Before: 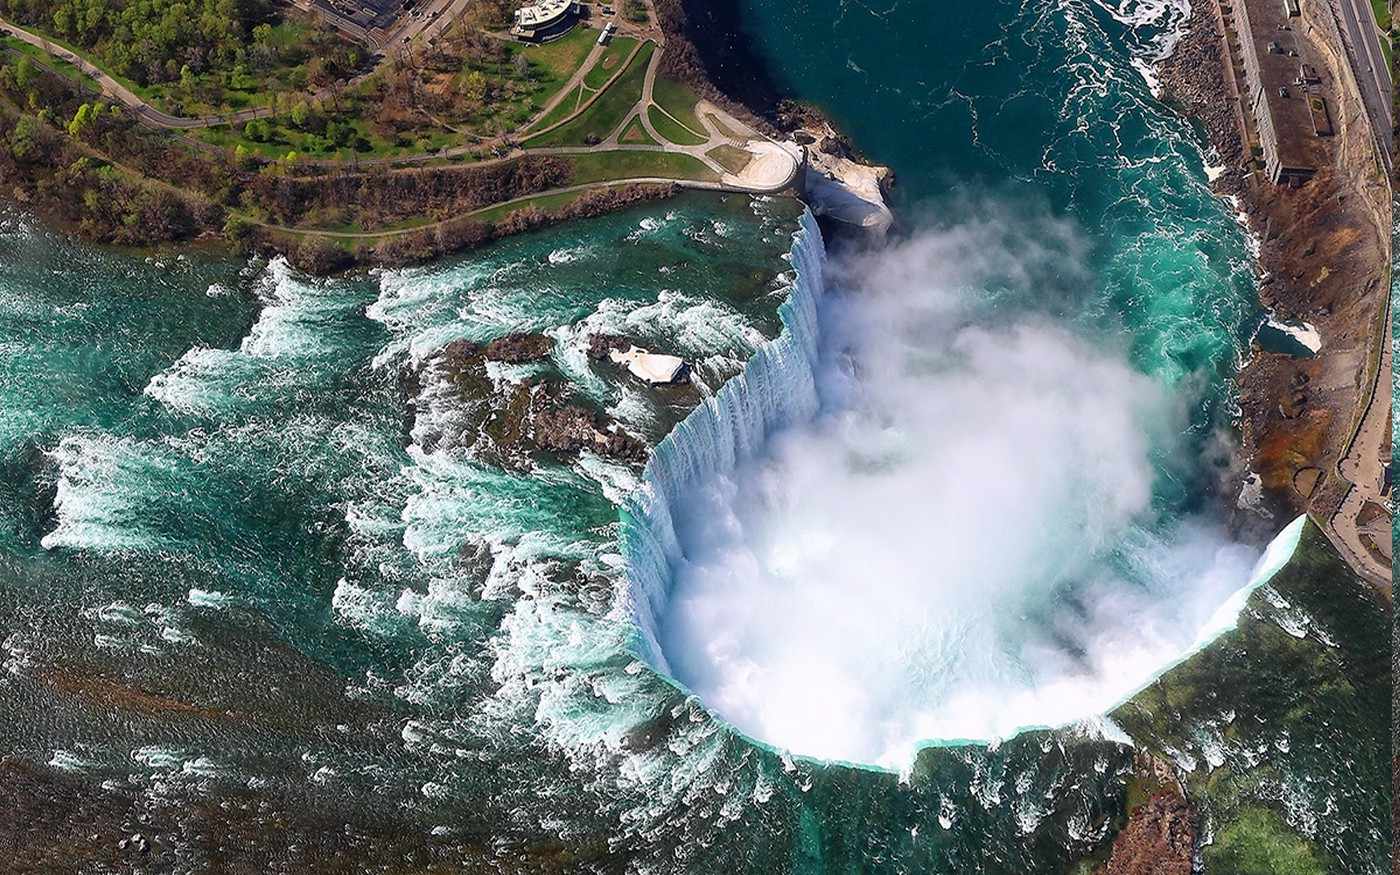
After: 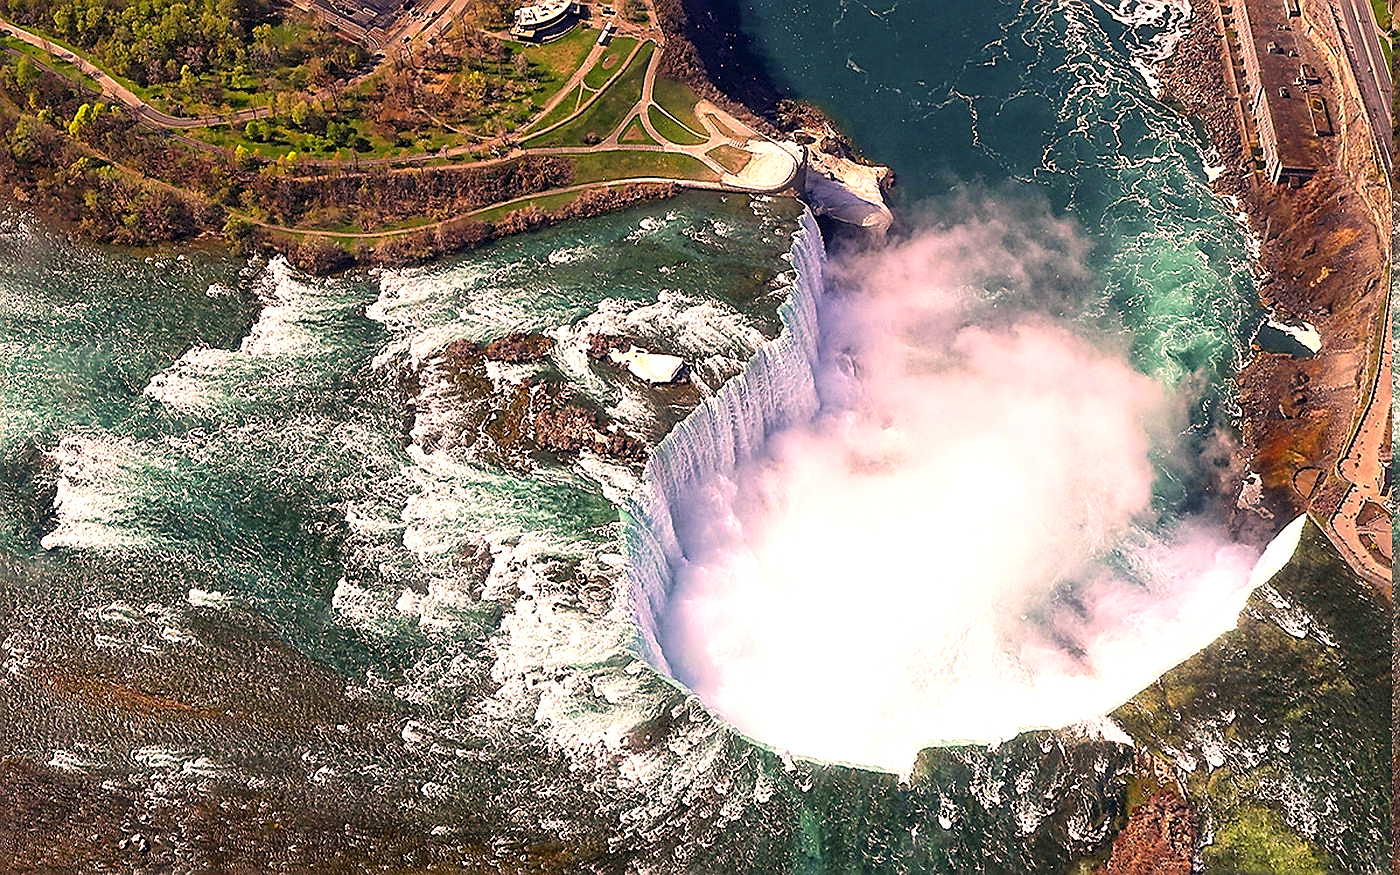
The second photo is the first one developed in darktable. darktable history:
sharpen: amount 0.894
exposure: black level correction 0.001, exposure 0.676 EV, compensate exposure bias true, compensate highlight preservation false
color correction: highlights a* 22.59, highlights b* 22.09
